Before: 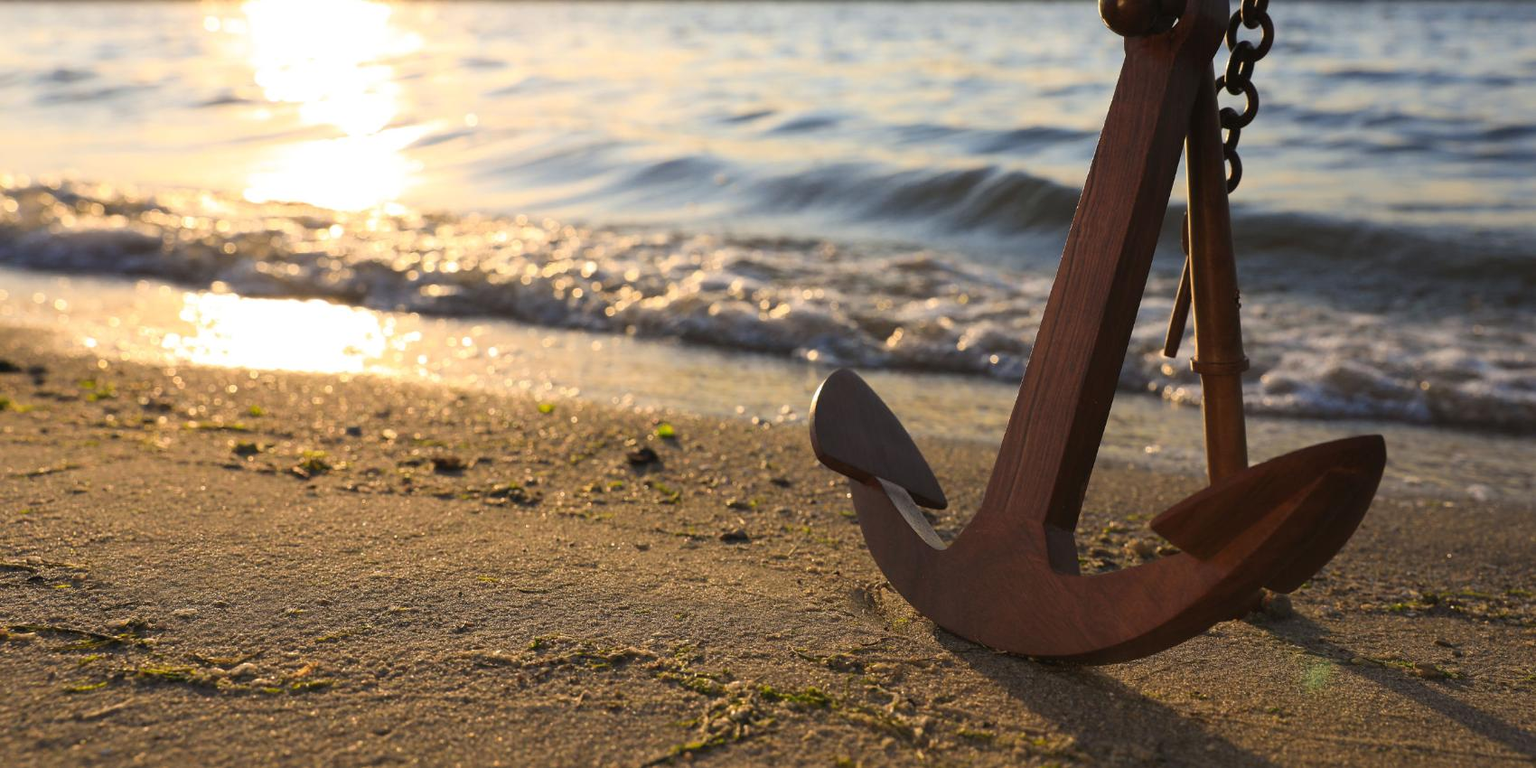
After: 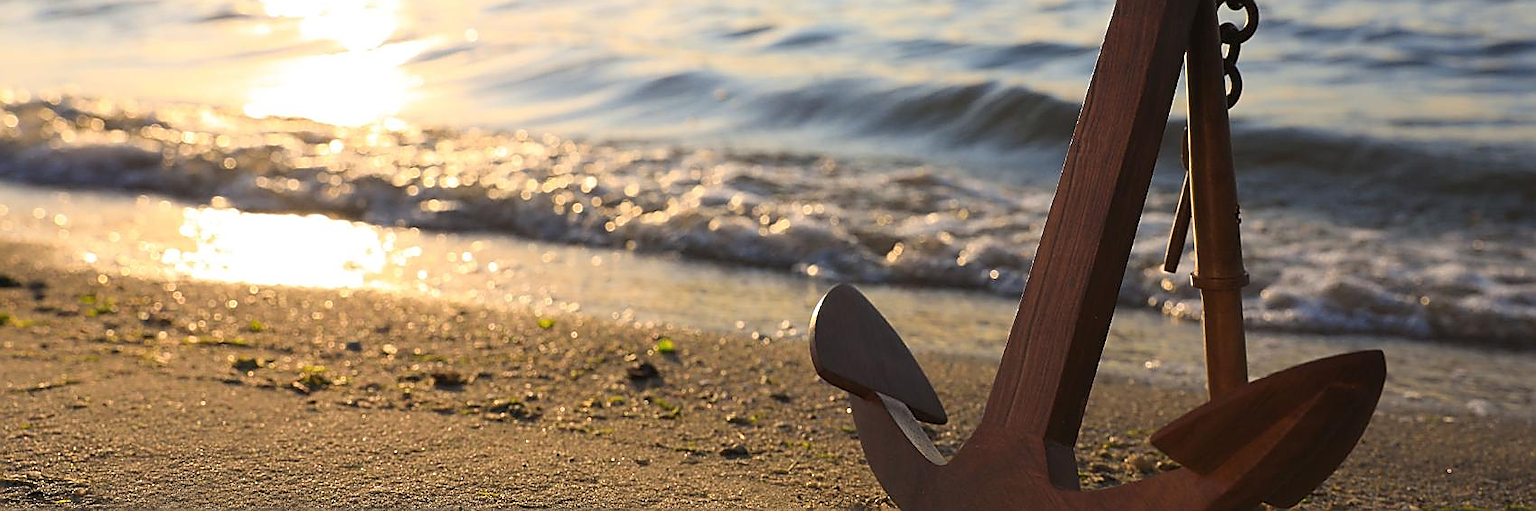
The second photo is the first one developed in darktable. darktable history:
crop: top 11.166%, bottom 22.168%
sharpen: radius 1.4, amount 1.25, threshold 0.7
